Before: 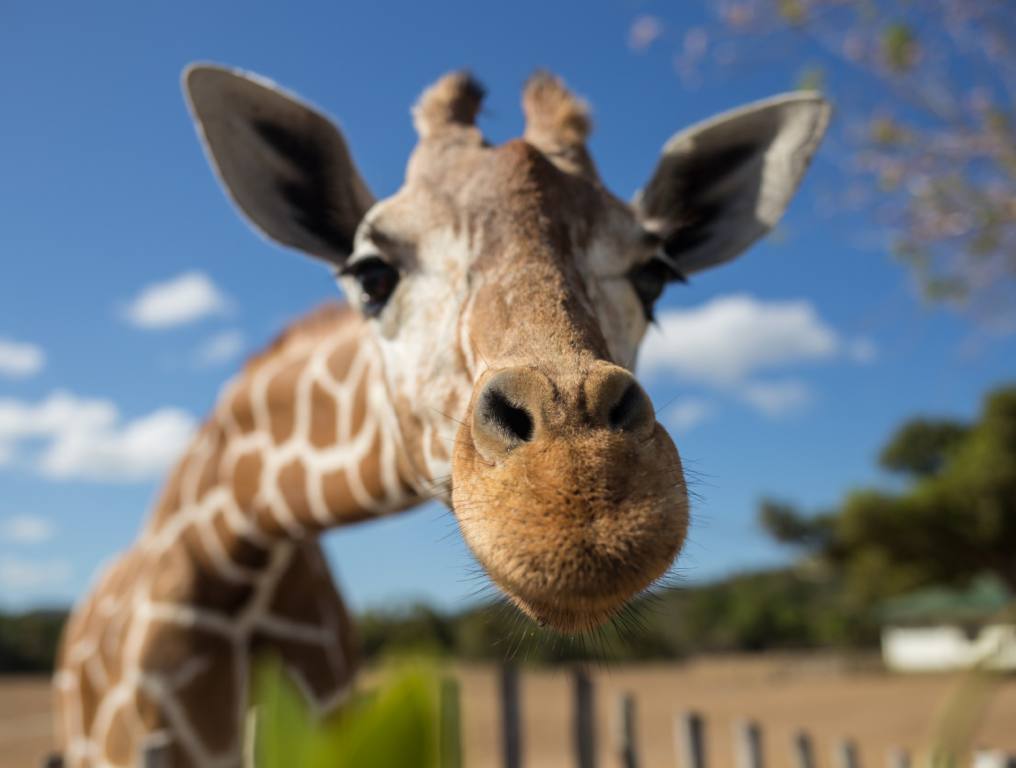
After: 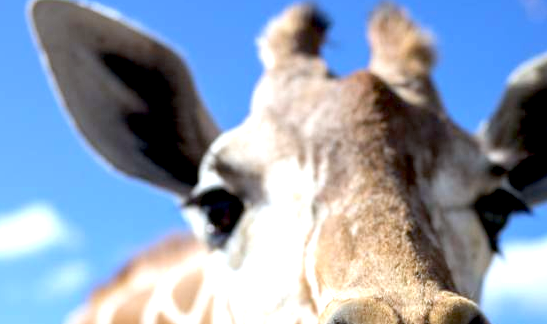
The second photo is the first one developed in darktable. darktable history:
white balance: red 0.931, blue 1.11
exposure: black level correction 0.008, exposure 0.979 EV, compensate highlight preservation false
crop: left 15.306%, top 9.065%, right 30.789%, bottom 48.638%
base curve: preserve colors none
